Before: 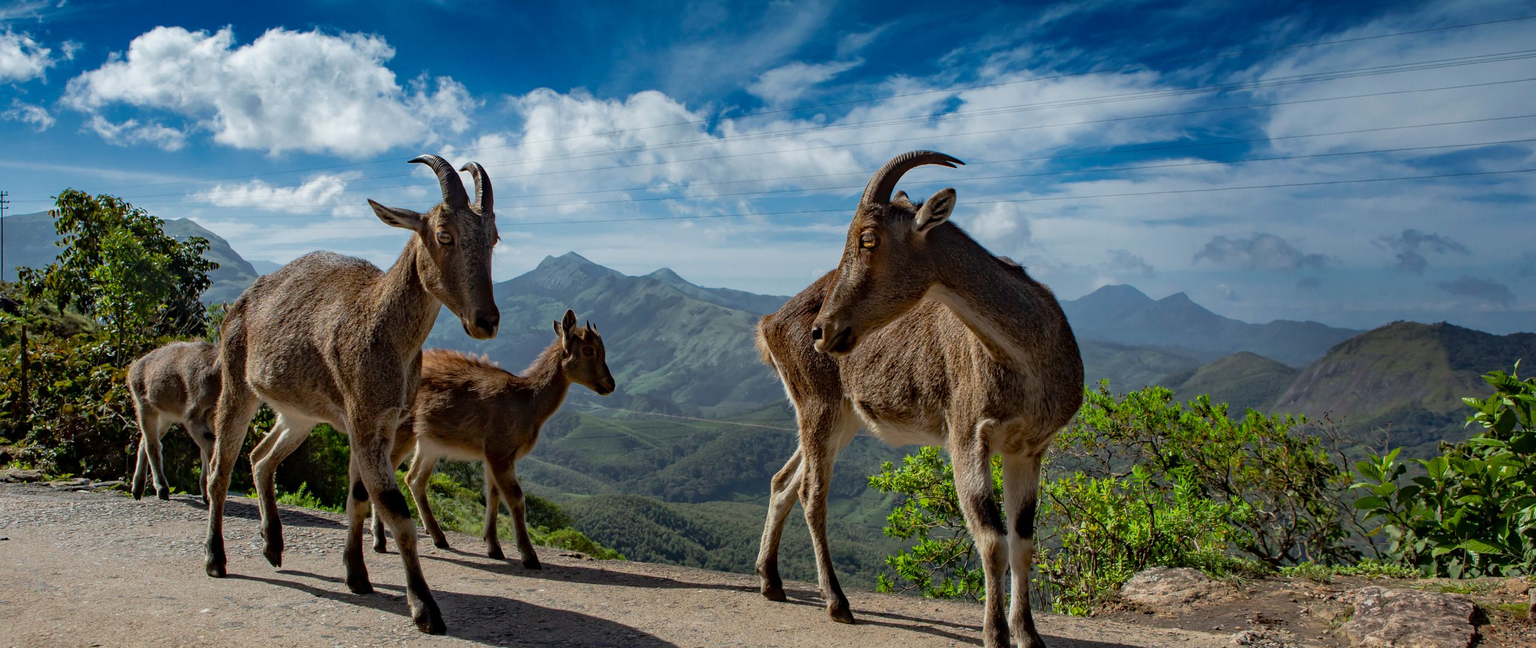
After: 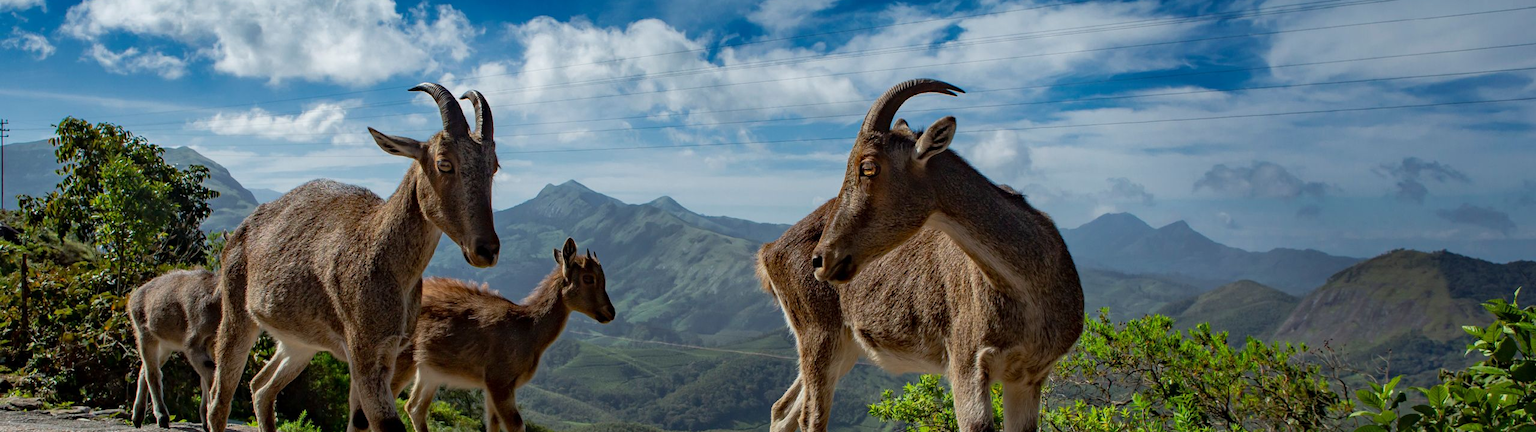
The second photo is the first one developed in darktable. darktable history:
white balance: emerald 1
crop: top 11.166%, bottom 22.168%
